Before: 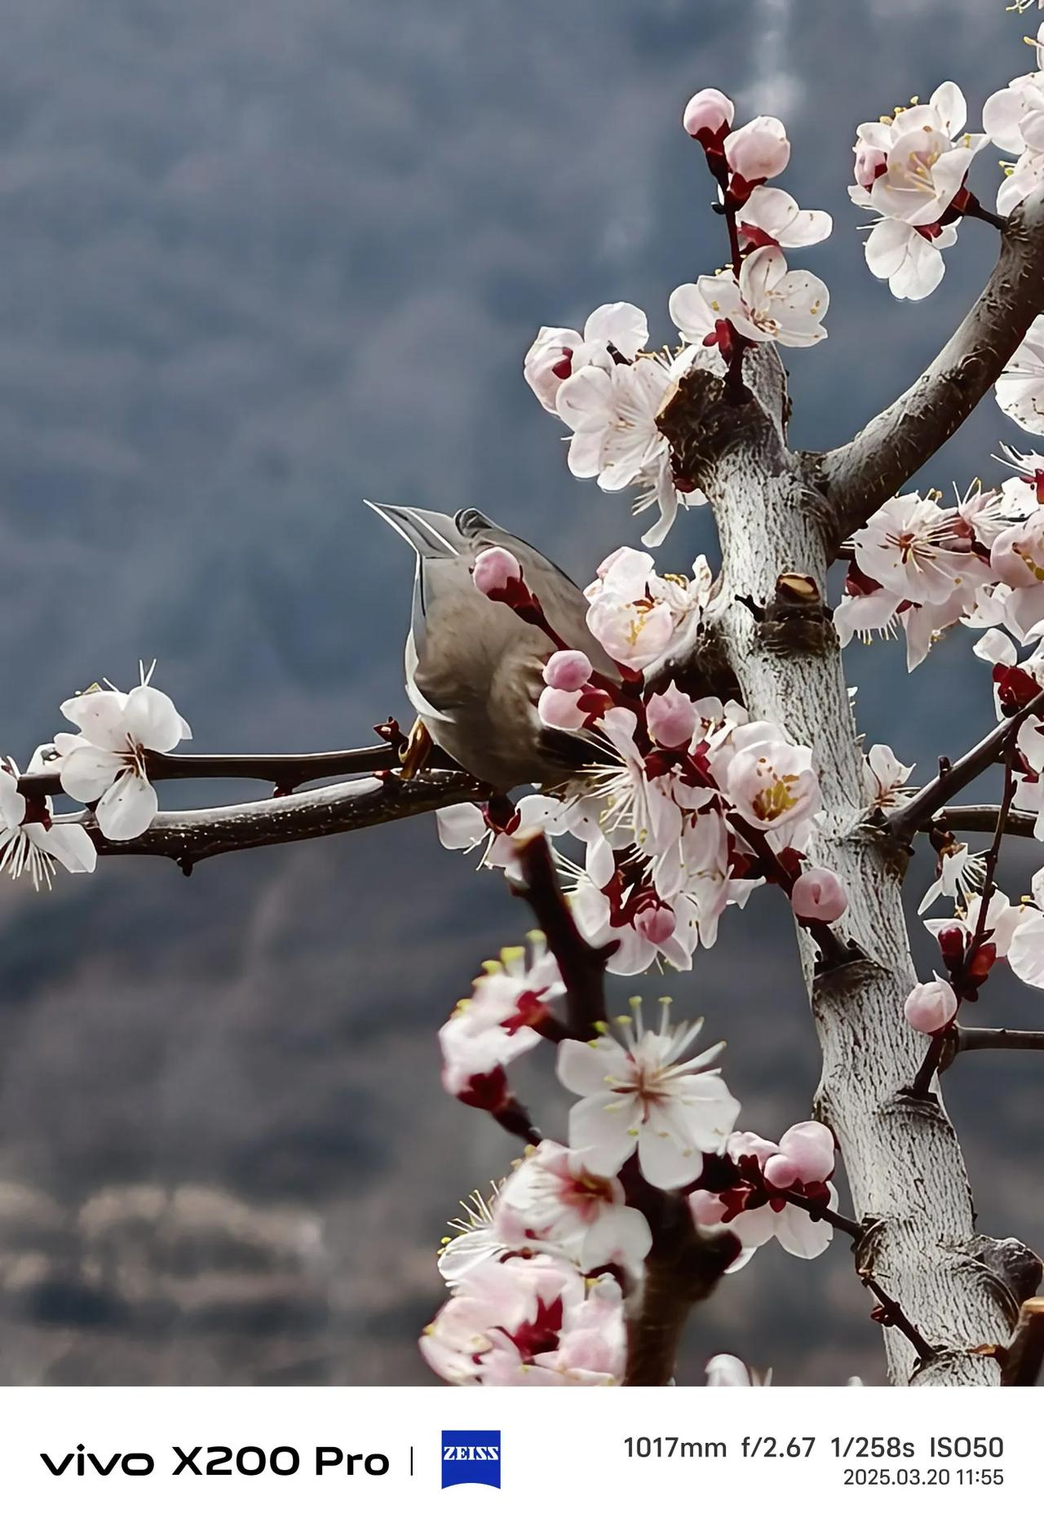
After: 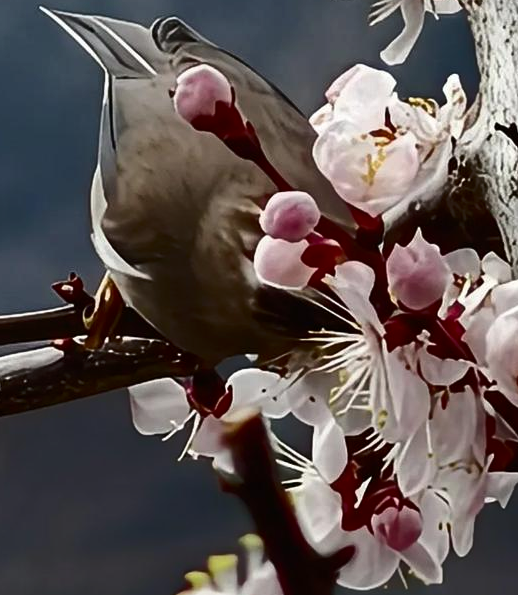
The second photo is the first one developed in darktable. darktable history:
crop: left 31.786%, top 32.225%, right 27.716%, bottom 36.126%
tone curve: curves: ch0 [(0, 0) (0.003, 0.002) (0.011, 0.007) (0.025, 0.015) (0.044, 0.026) (0.069, 0.041) (0.1, 0.059) (0.136, 0.08) (0.177, 0.105) (0.224, 0.132) (0.277, 0.163) (0.335, 0.198) (0.399, 0.253) (0.468, 0.341) (0.543, 0.435) (0.623, 0.532) (0.709, 0.635) (0.801, 0.745) (0.898, 0.873) (1, 1)], color space Lab, independent channels, preserve colors none
